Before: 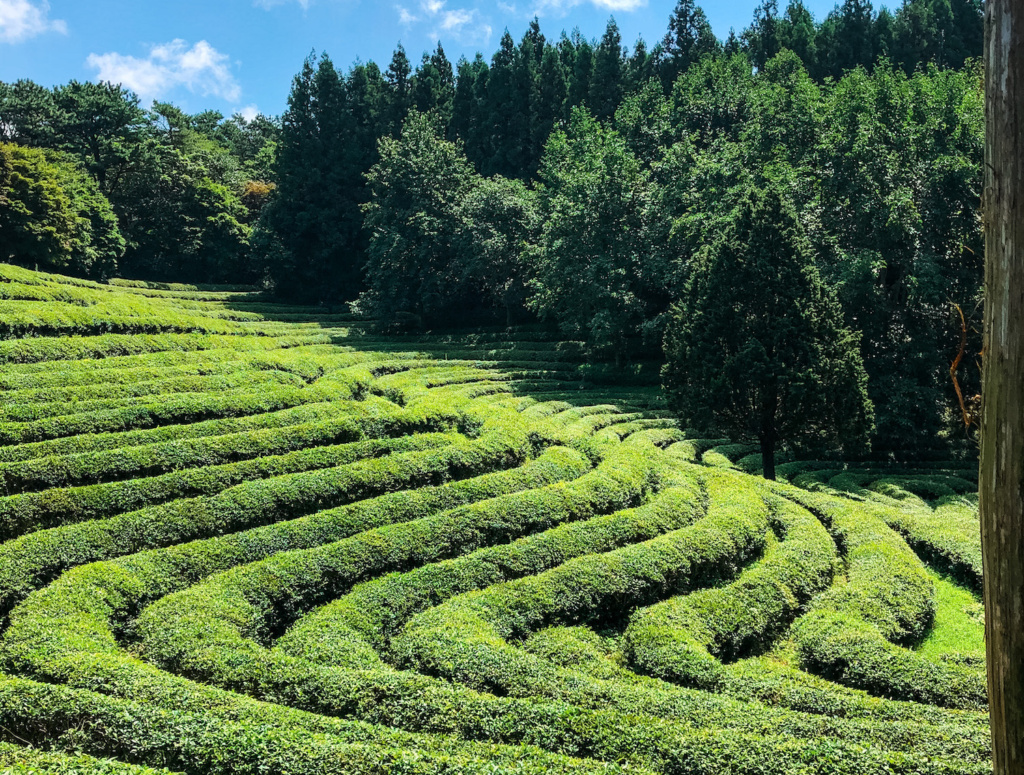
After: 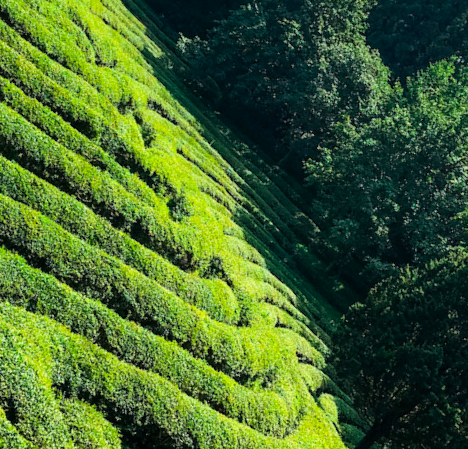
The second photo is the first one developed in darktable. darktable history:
crop and rotate: angle -45.25°, top 16.234%, right 0.915%, bottom 11.702%
tone equalizer: on, module defaults
color correction: highlights b* -0.015, saturation 1.26
